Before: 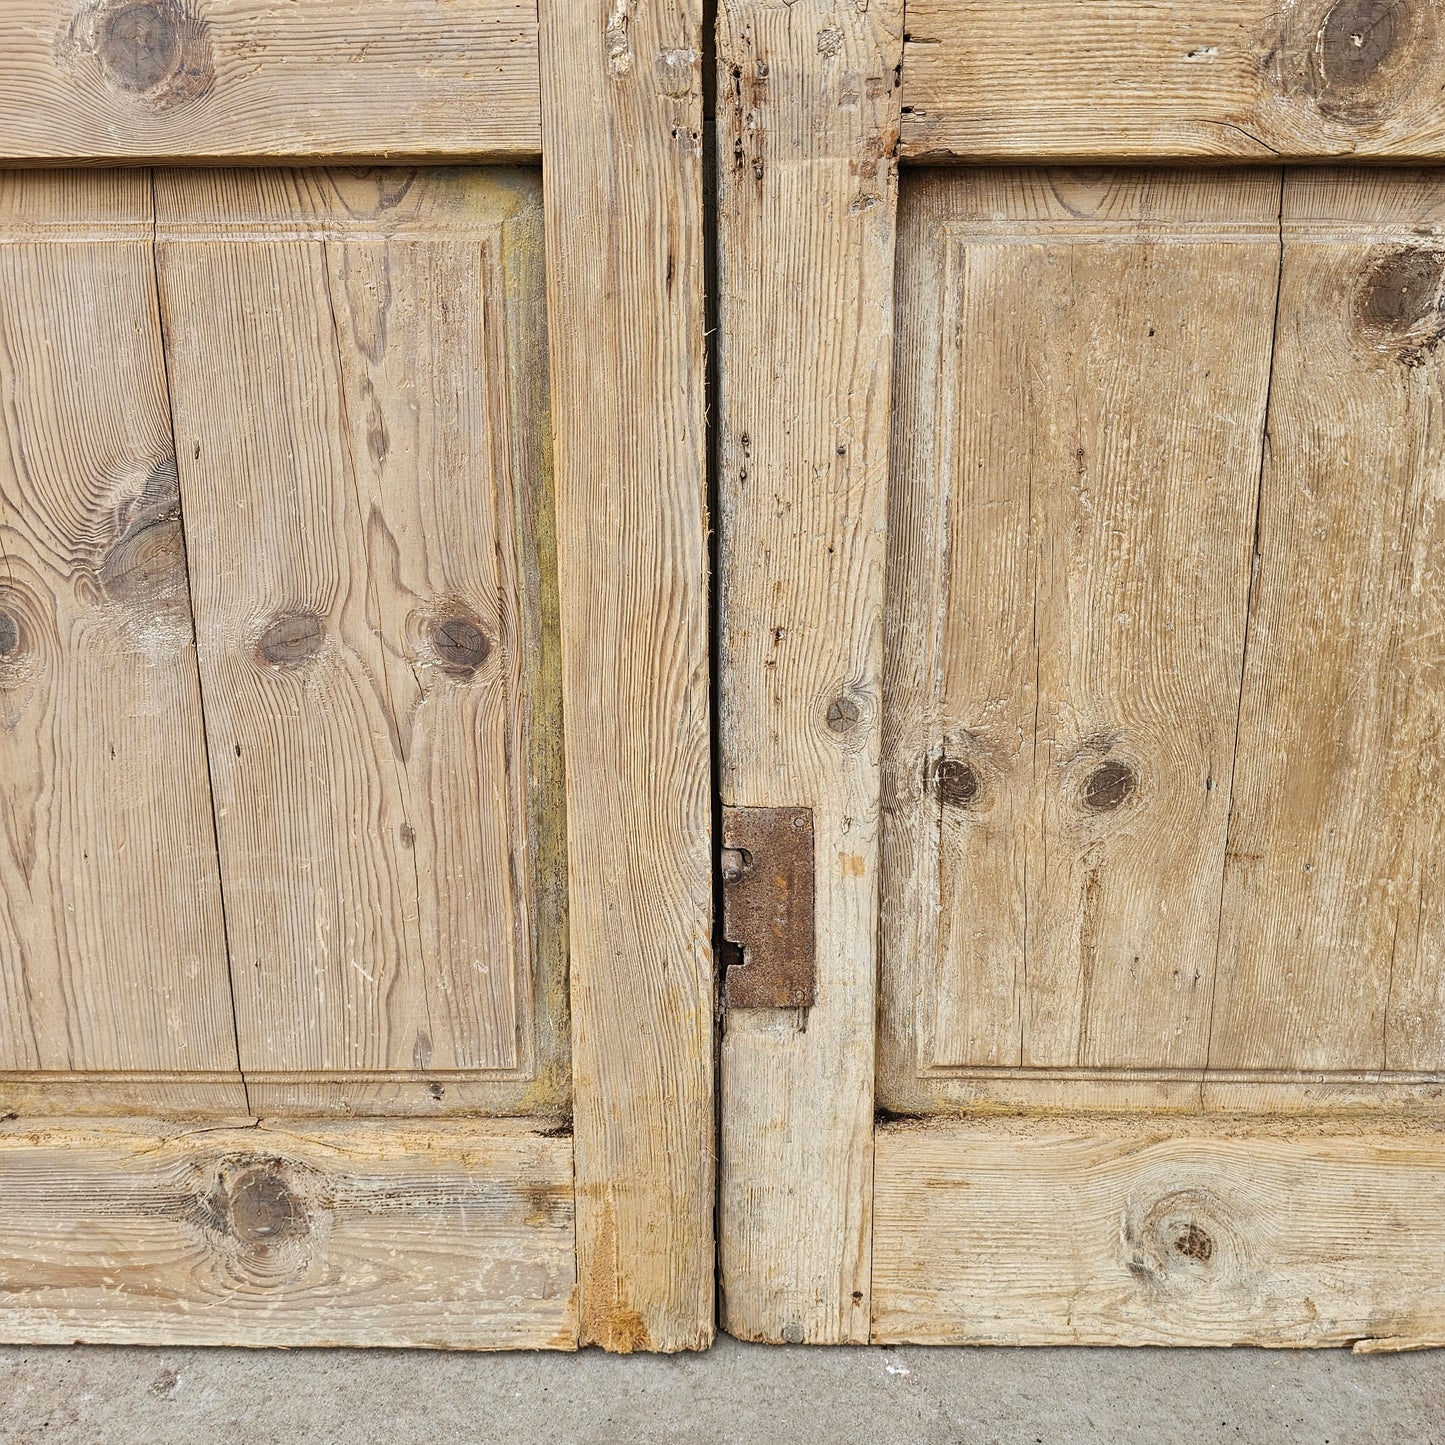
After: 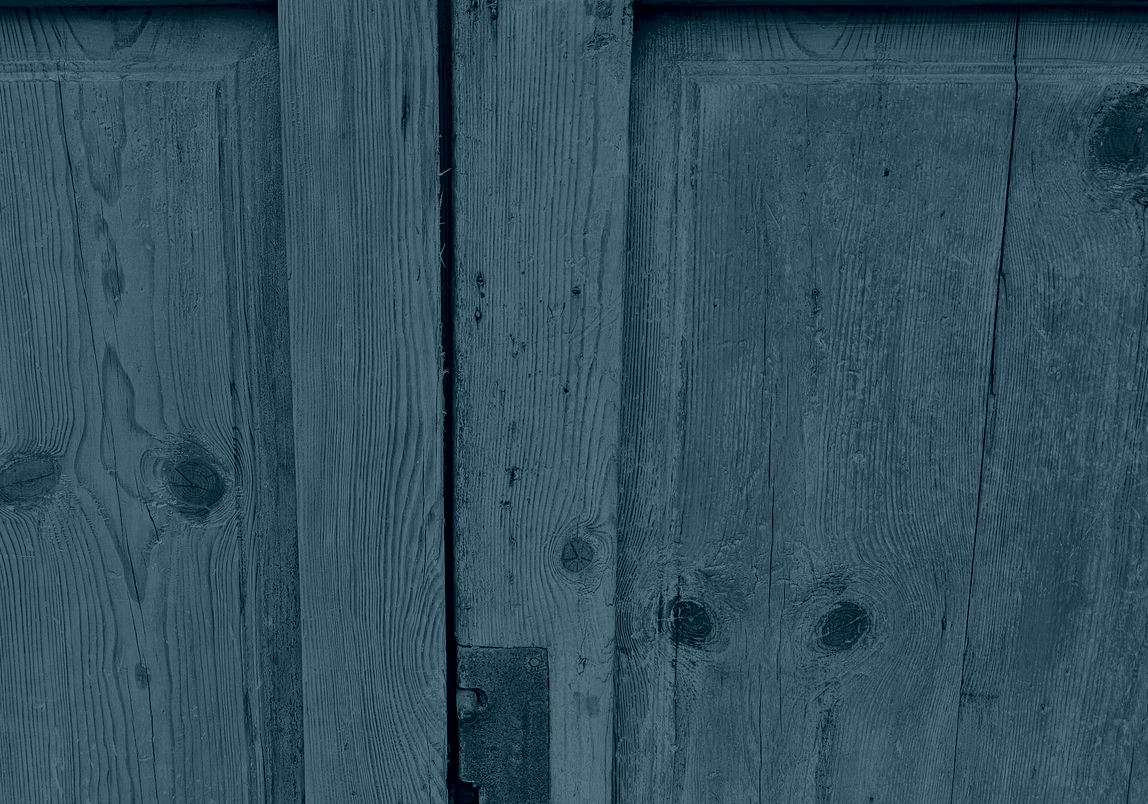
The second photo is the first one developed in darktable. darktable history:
colorize: hue 194.4°, saturation 29%, source mix 61.75%, lightness 3.98%, version 1
crop: left 18.38%, top 11.092%, right 2.134%, bottom 33.217%
color zones: curves: ch0 [(0.203, 0.433) (0.607, 0.517) (0.697, 0.696) (0.705, 0.897)]
color correction: highlights a* 10.32, highlights b* 14.66, shadows a* -9.59, shadows b* -15.02
